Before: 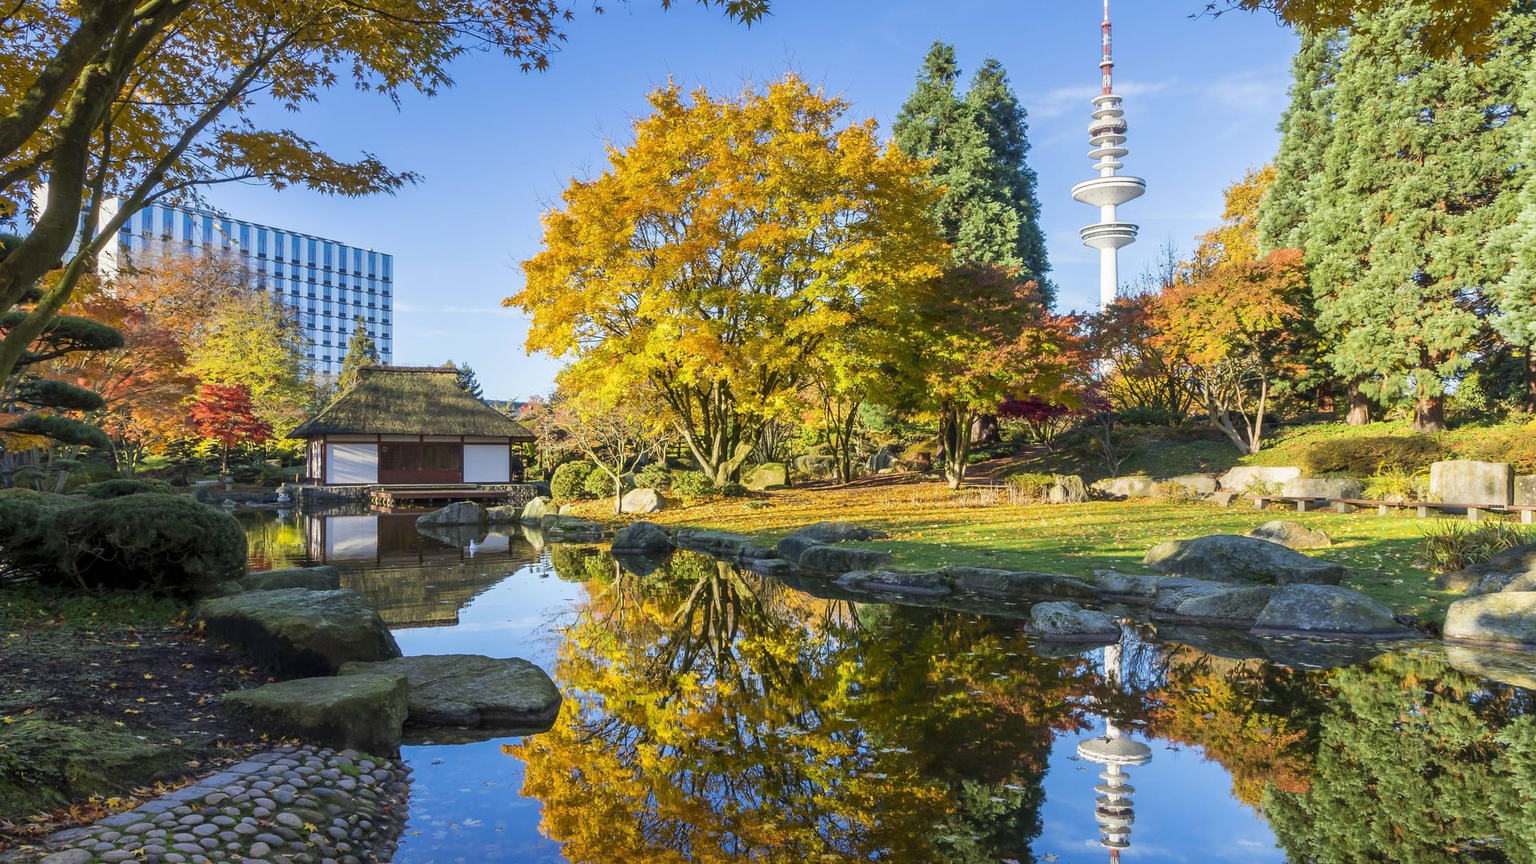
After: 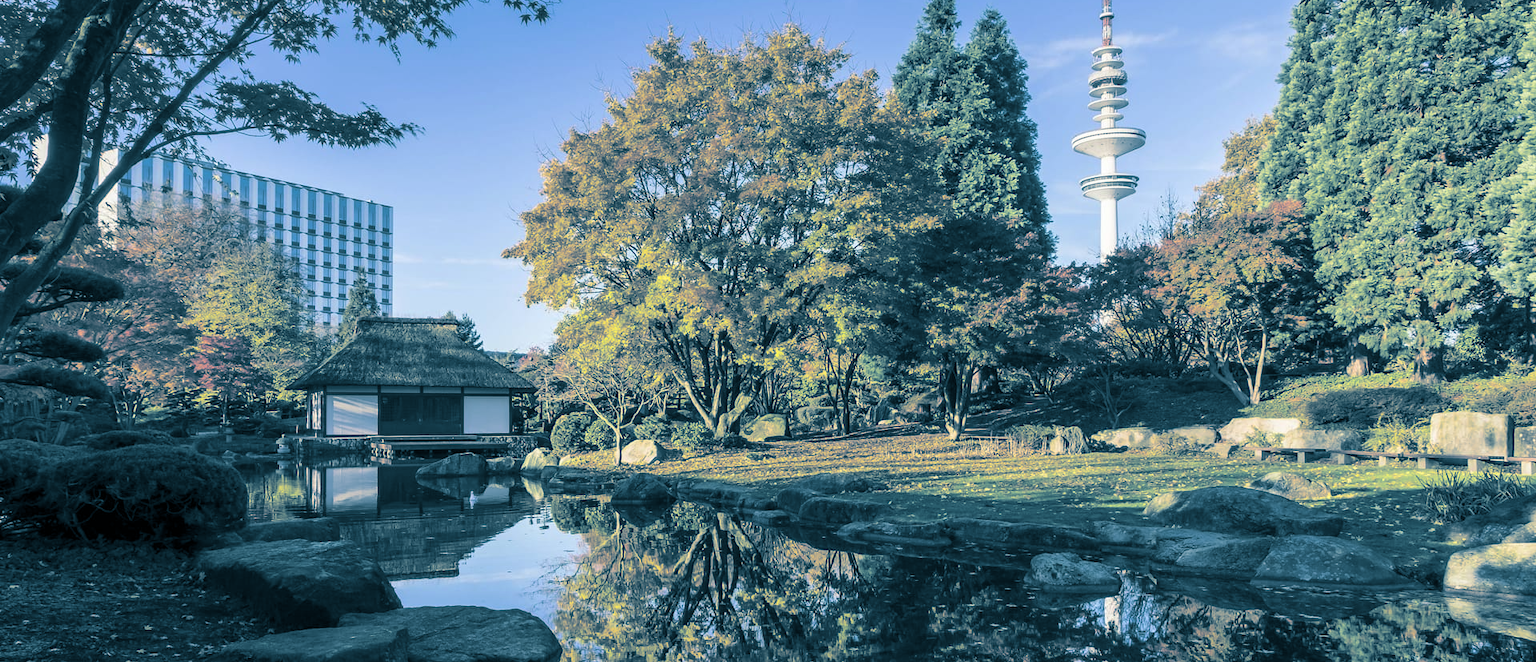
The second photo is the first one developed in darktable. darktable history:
crop: top 5.667%, bottom 17.637%
split-toning: shadows › hue 212.4°, balance -70
